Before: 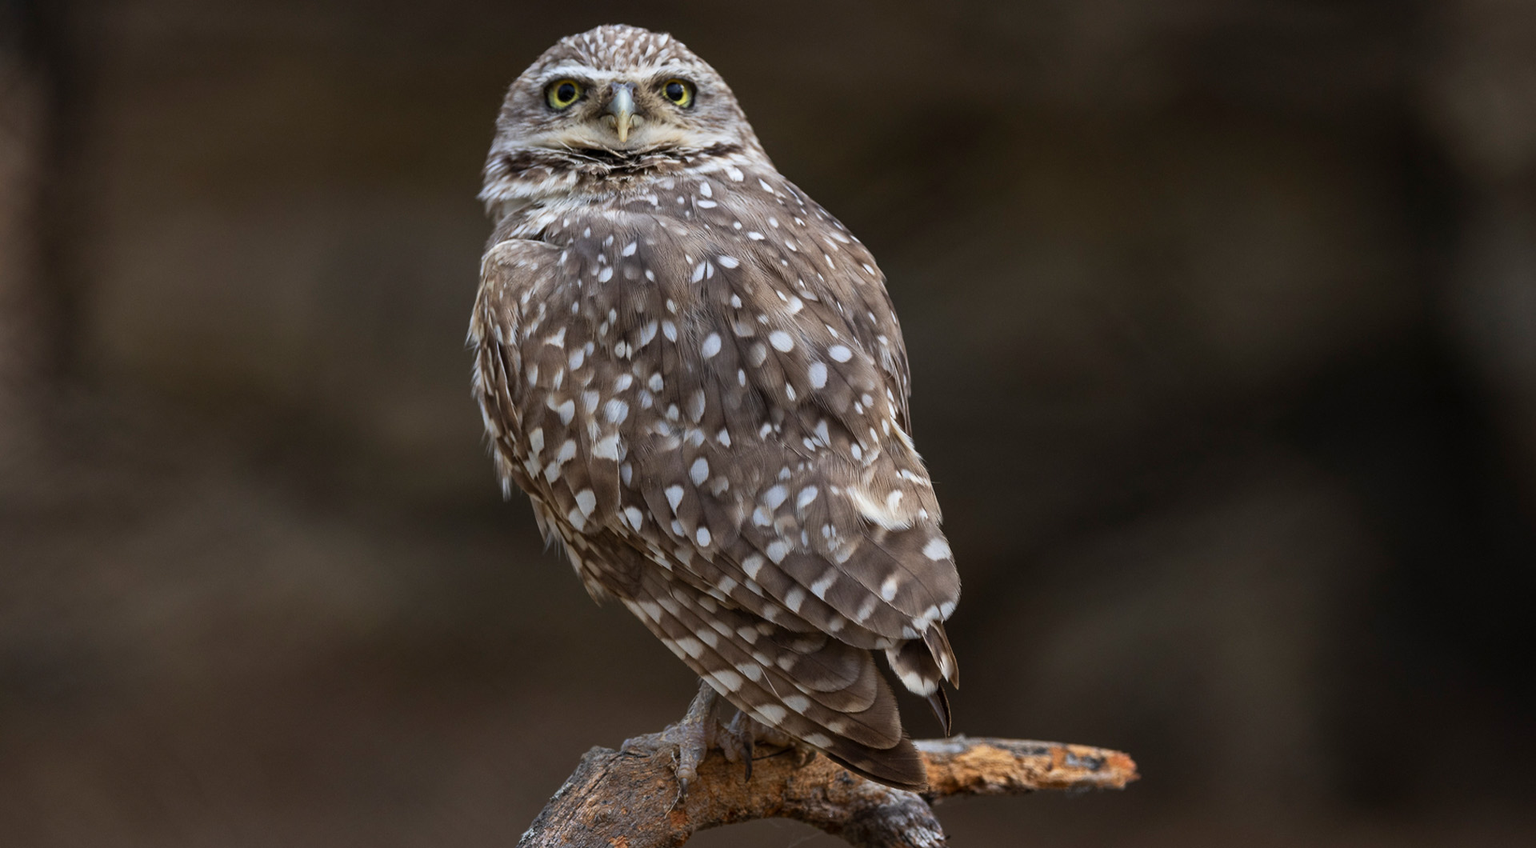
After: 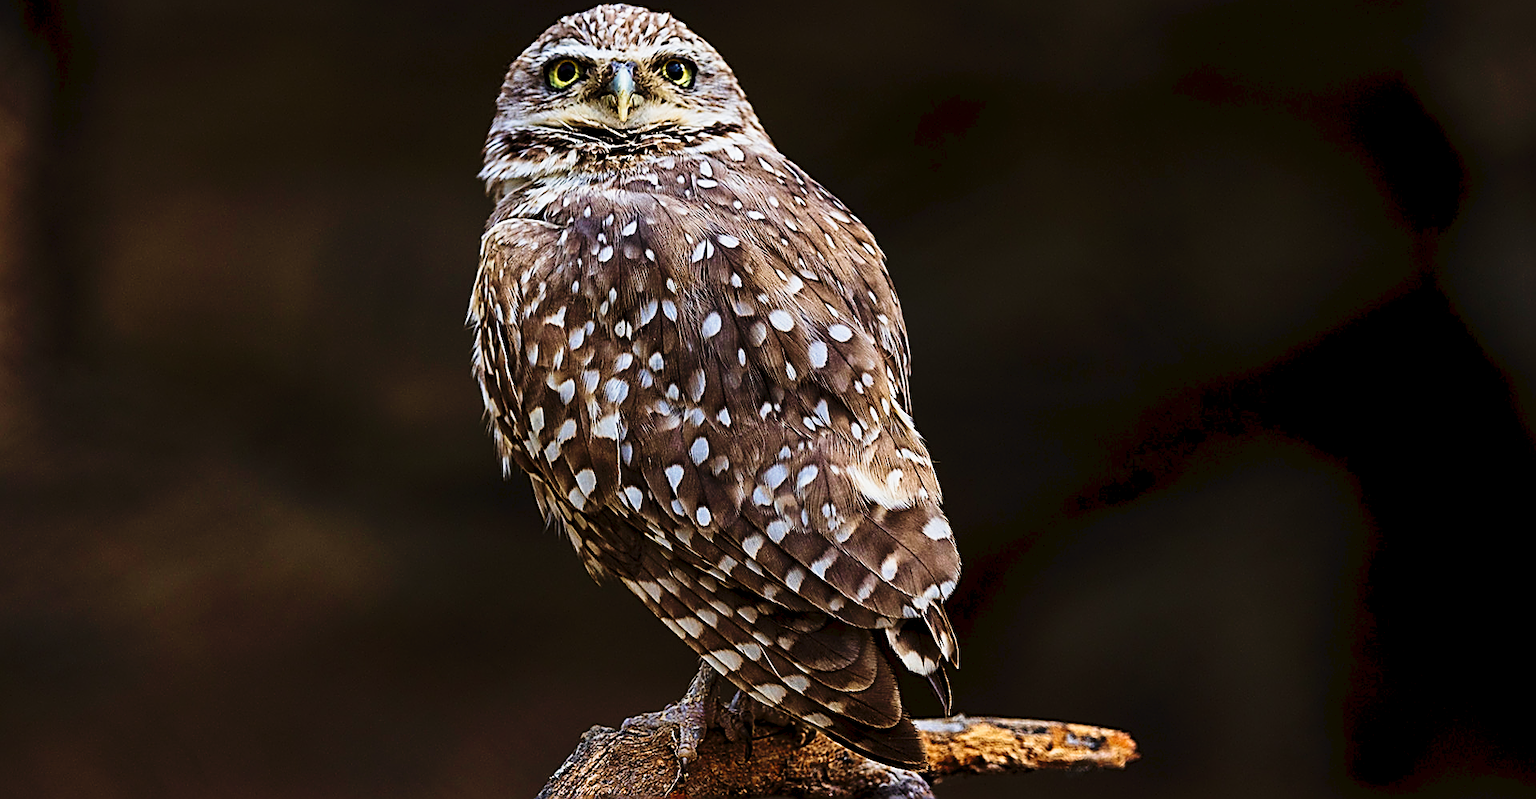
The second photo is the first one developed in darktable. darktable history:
sharpen: amount 1.986
crop and rotate: top 2.501%, bottom 3.184%
base curve: curves: ch0 [(0, 0) (0.028, 0.03) (0.121, 0.232) (0.46, 0.748) (0.859, 0.968) (1, 1)], preserve colors none
velvia: strength 55.43%
tone curve: curves: ch0 [(0, 0) (0.003, 0.036) (0.011, 0.04) (0.025, 0.042) (0.044, 0.052) (0.069, 0.066) (0.1, 0.085) (0.136, 0.106) (0.177, 0.144) (0.224, 0.188) (0.277, 0.241) (0.335, 0.307) (0.399, 0.382) (0.468, 0.466) (0.543, 0.56) (0.623, 0.672) (0.709, 0.772) (0.801, 0.876) (0.898, 0.949) (1, 1)], preserve colors none
exposure: black level correction 0.009, exposure -0.675 EV, compensate exposure bias true, compensate highlight preservation false
